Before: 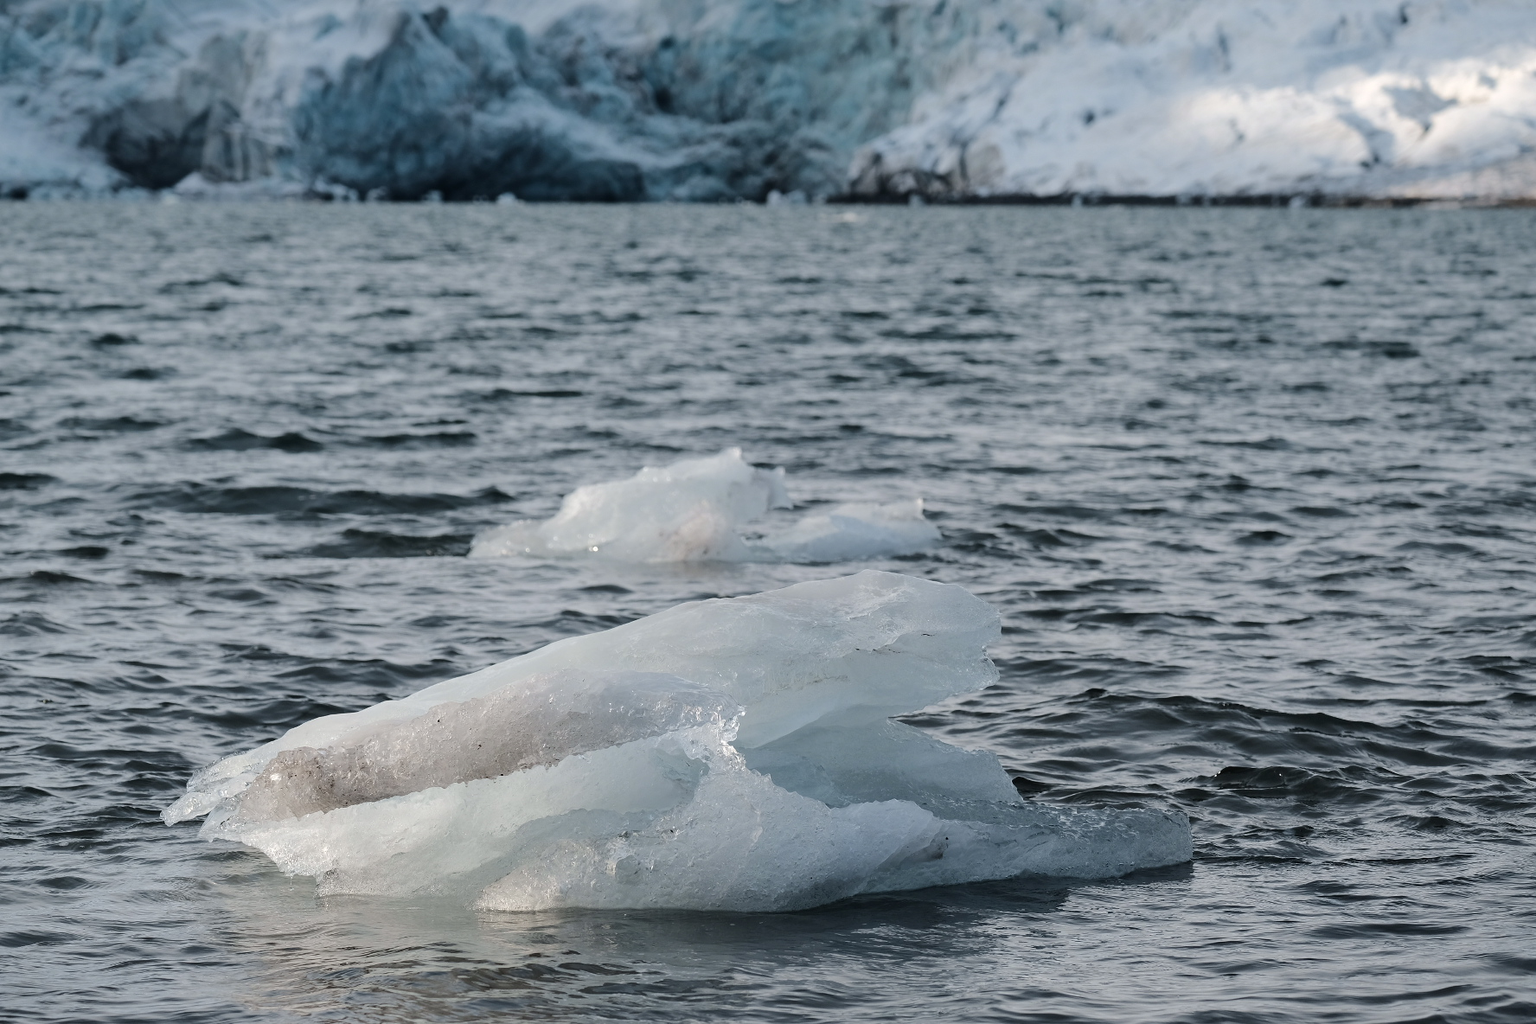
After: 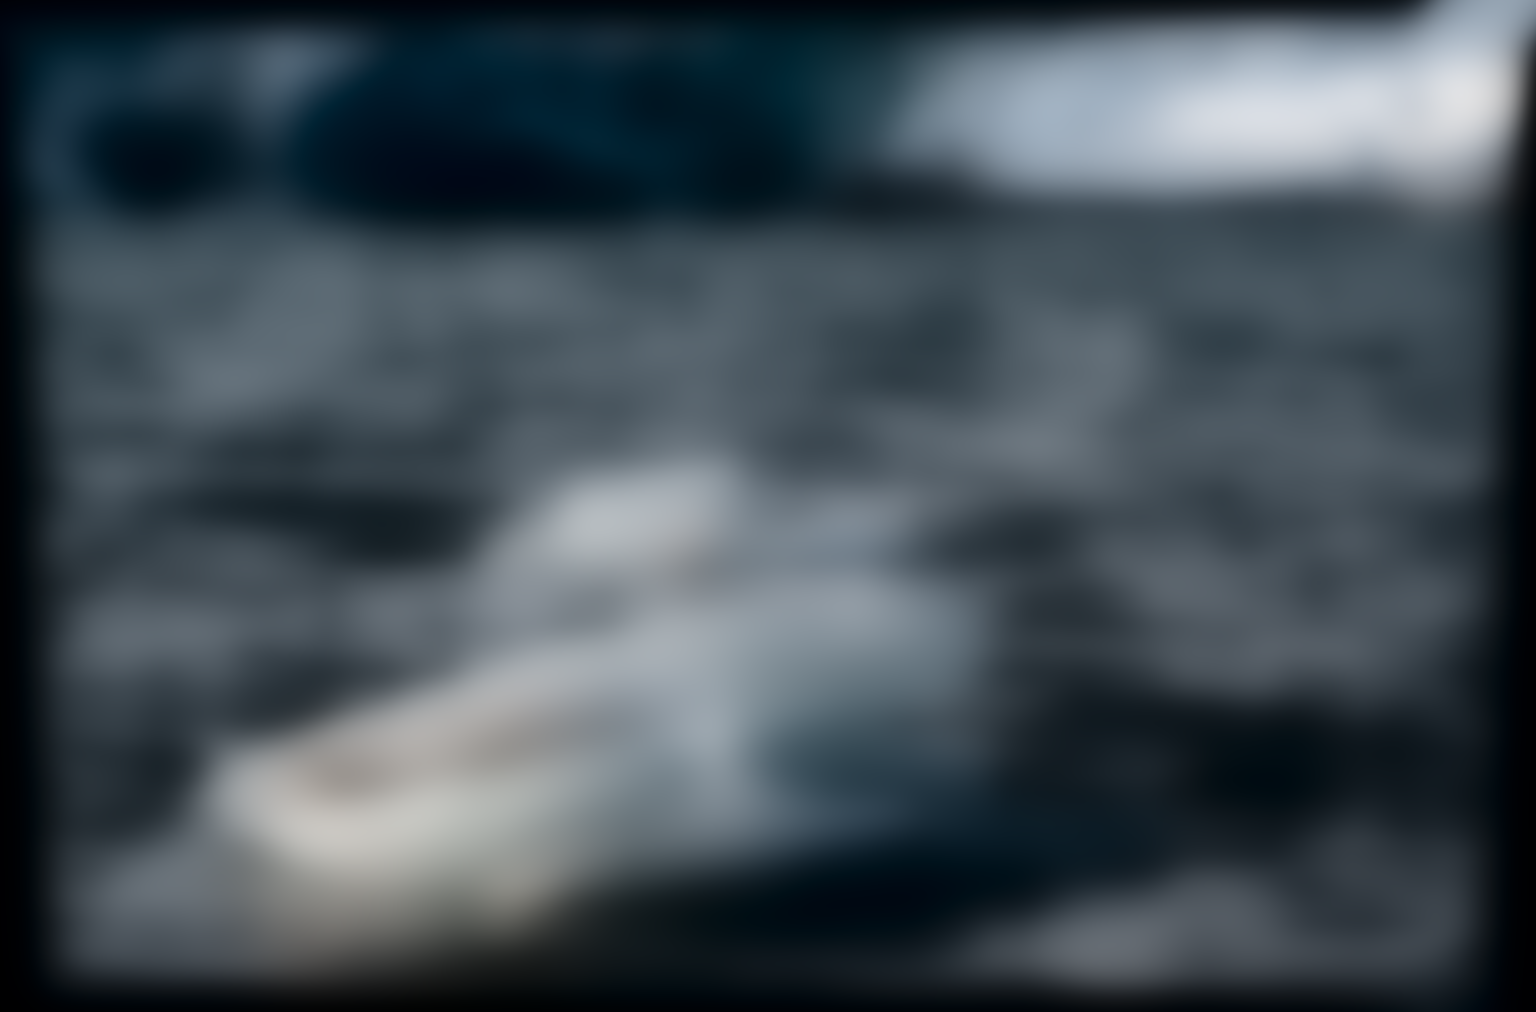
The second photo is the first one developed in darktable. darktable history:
color balance: contrast 6.48%, output saturation 113.3%
lowpass: radius 31.92, contrast 1.72, brightness -0.98, saturation 0.94
rotate and perspective: lens shift (vertical) 0.048, lens shift (horizontal) -0.024, automatic cropping off
